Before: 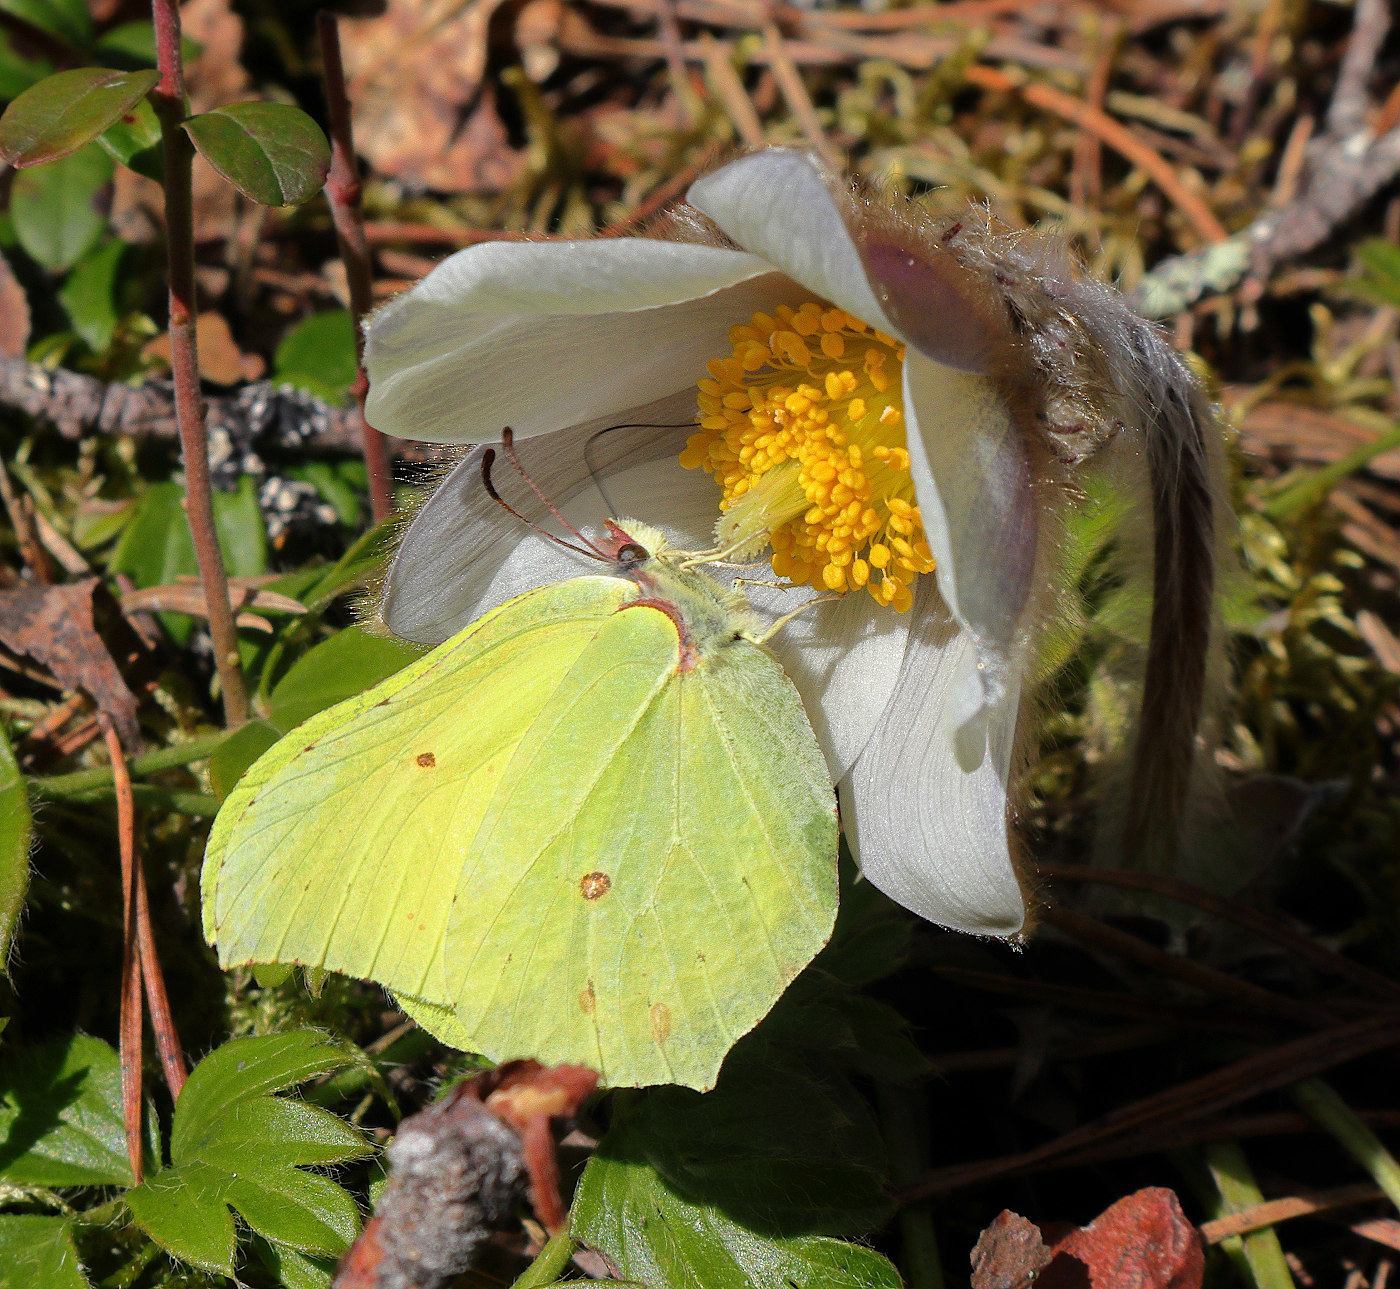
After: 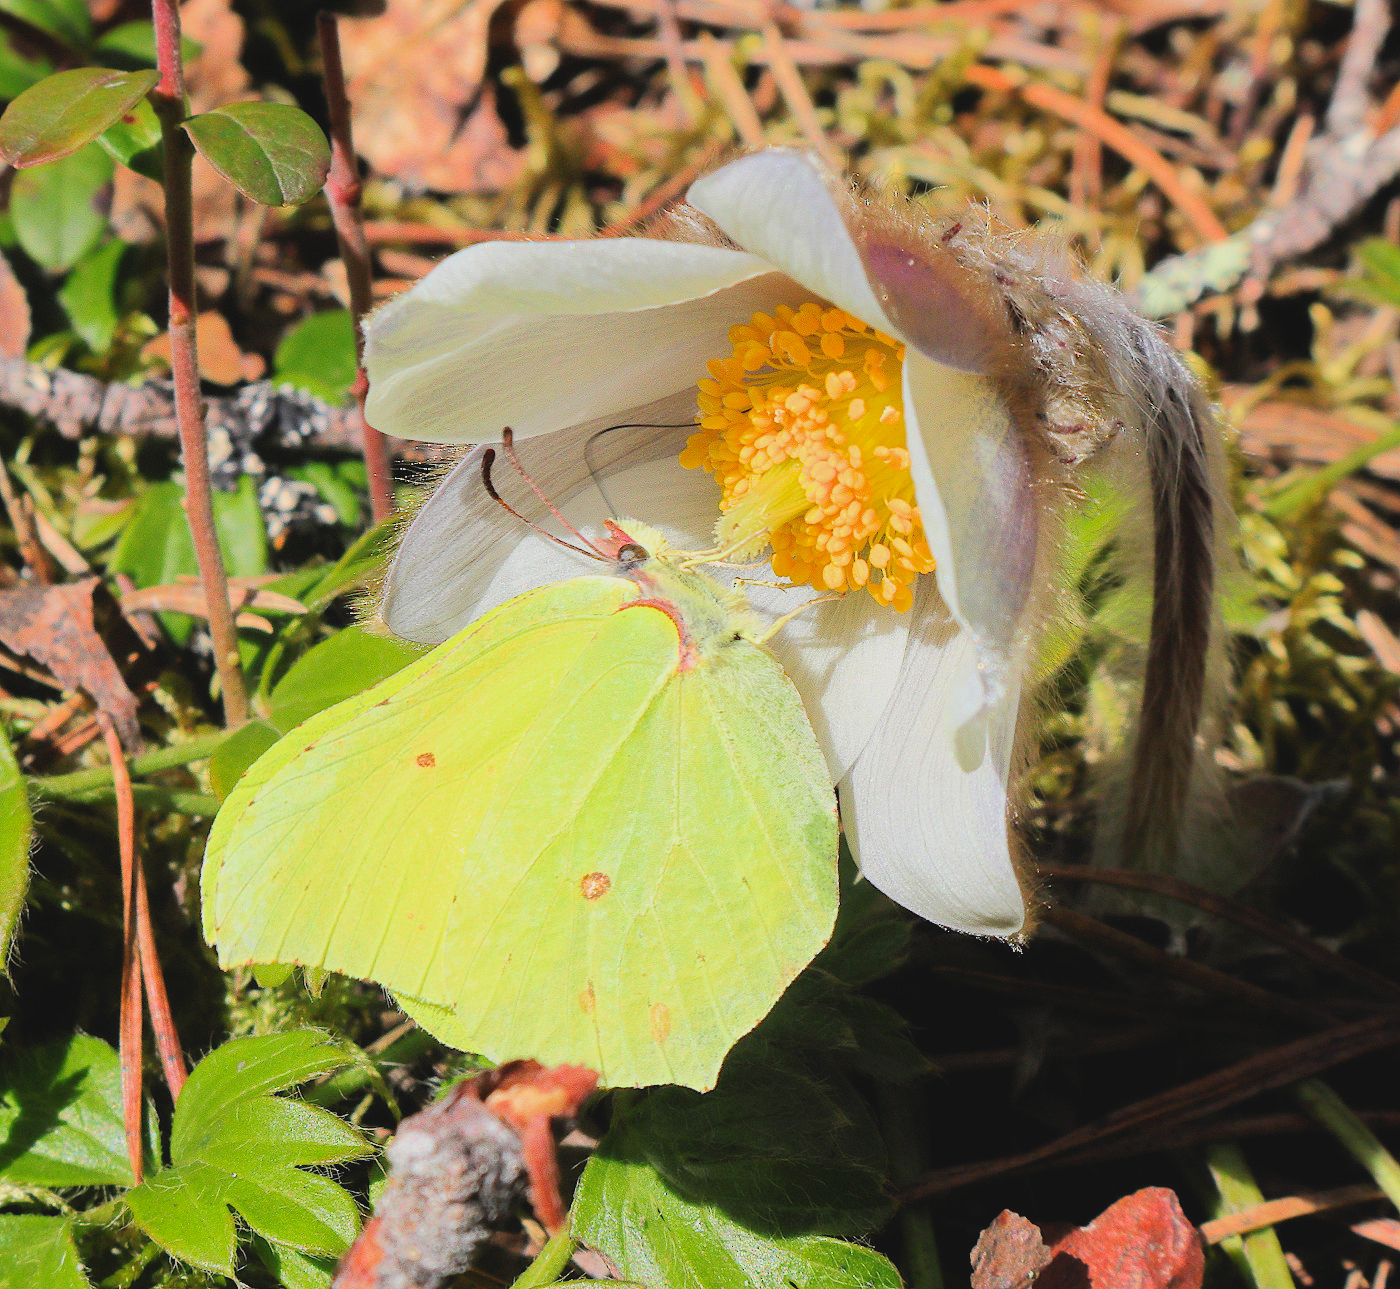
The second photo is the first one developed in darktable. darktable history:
exposure: black level correction 0, exposure 0.694 EV, compensate exposure bias true, compensate highlight preservation false
tone equalizer: smoothing diameter 24.97%, edges refinement/feathering 6.88, preserve details guided filter
contrast brightness saturation: contrast -0.115
filmic rgb: black relative exposure -16 EV, white relative exposure 6.92 EV, threshold 6 EV, hardness 4.68, color science v6 (2022), enable highlight reconstruction true
